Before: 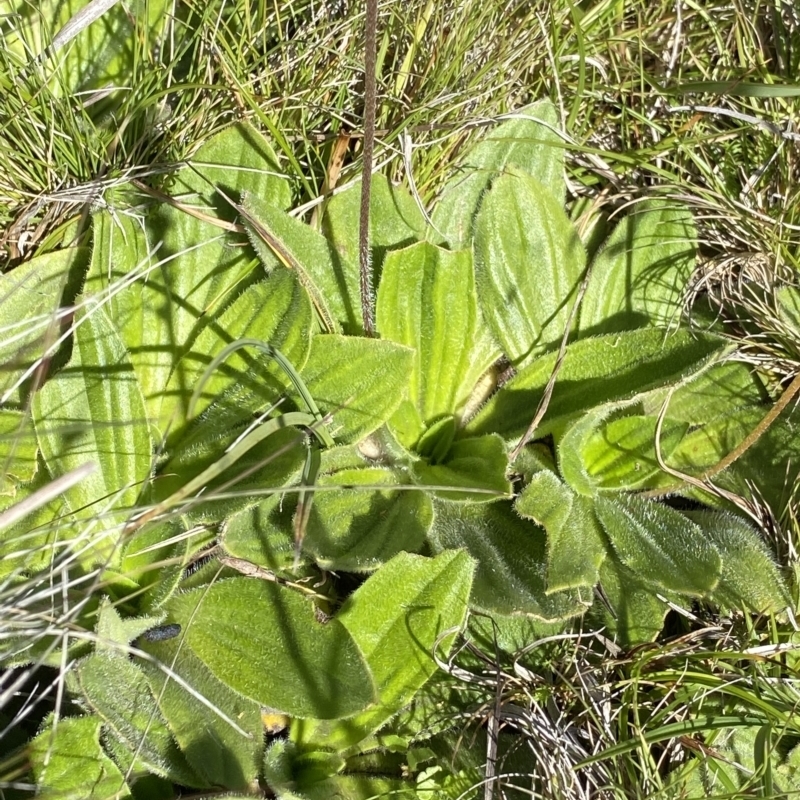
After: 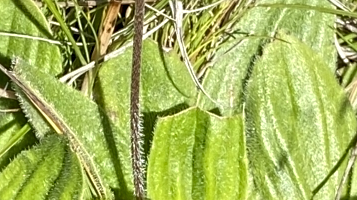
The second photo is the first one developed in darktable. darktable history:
local contrast: detail 130%
sharpen: radius 1.864, amount 0.398, threshold 1.271
crop: left 28.64%, top 16.832%, right 26.637%, bottom 58.055%
exposure: black level correction 0.002, compensate highlight preservation false
